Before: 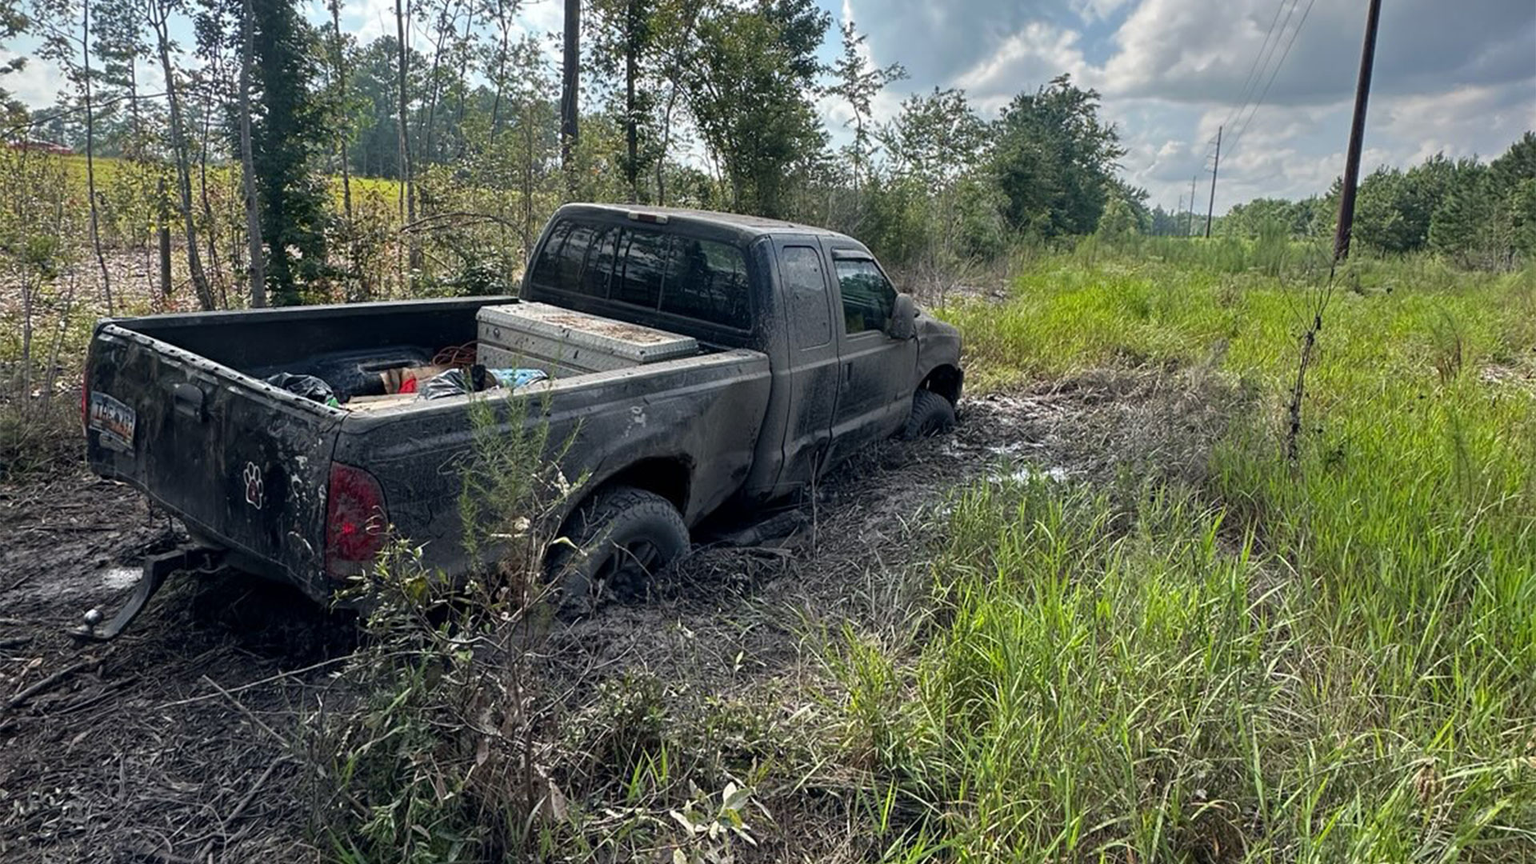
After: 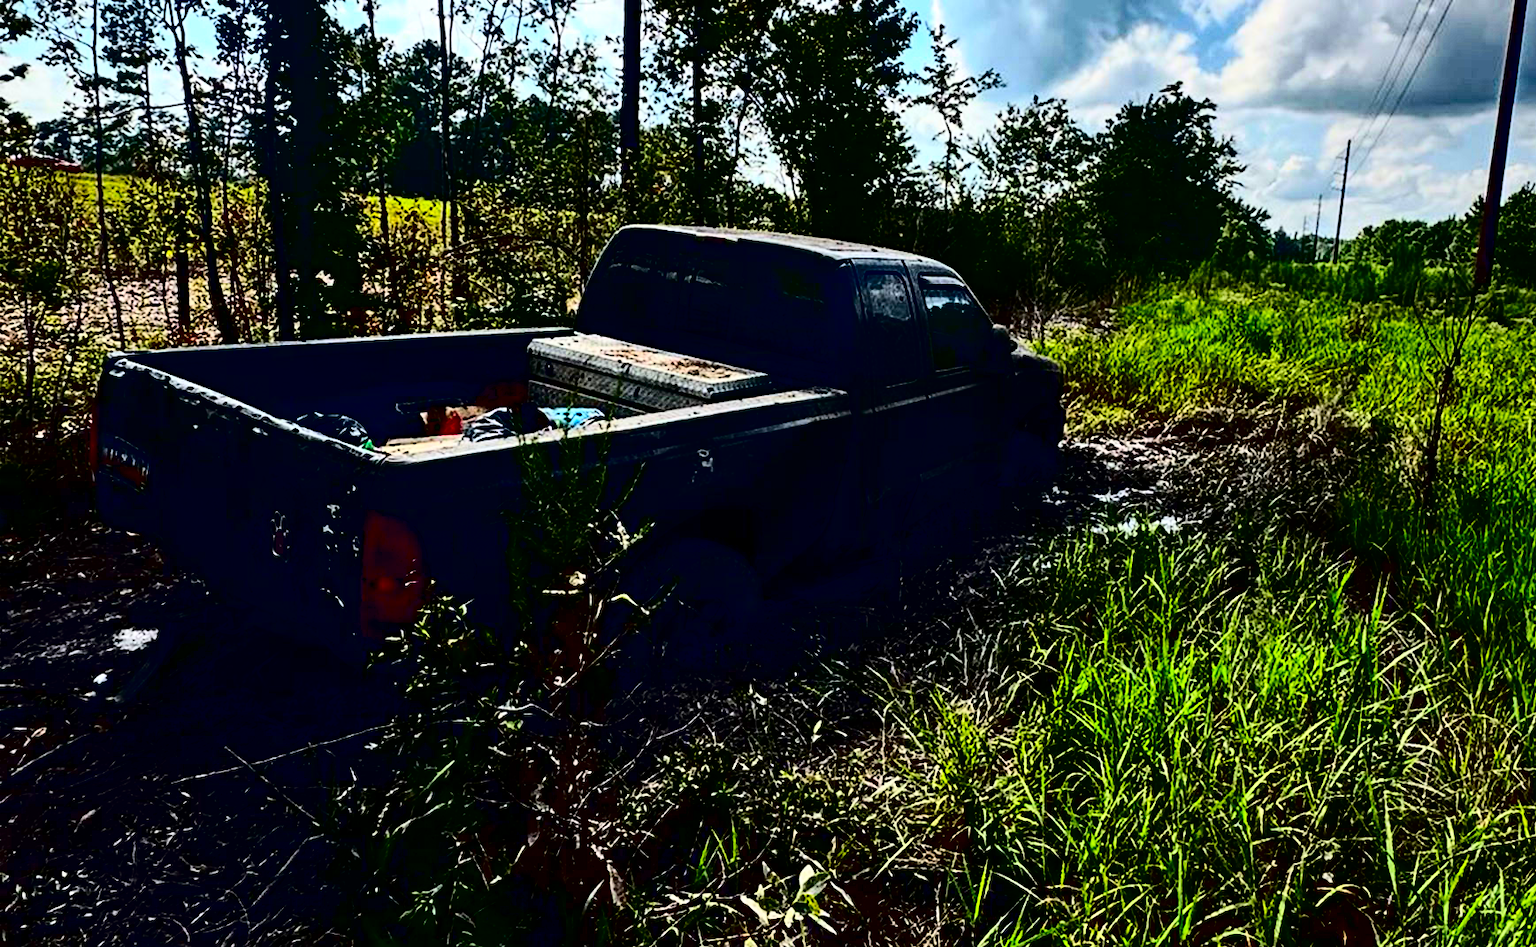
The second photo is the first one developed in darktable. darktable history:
crop: right 9.518%, bottom 0.048%
contrast brightness saturation: contrast 0.776, brightness -0.985, saturation 0.991
